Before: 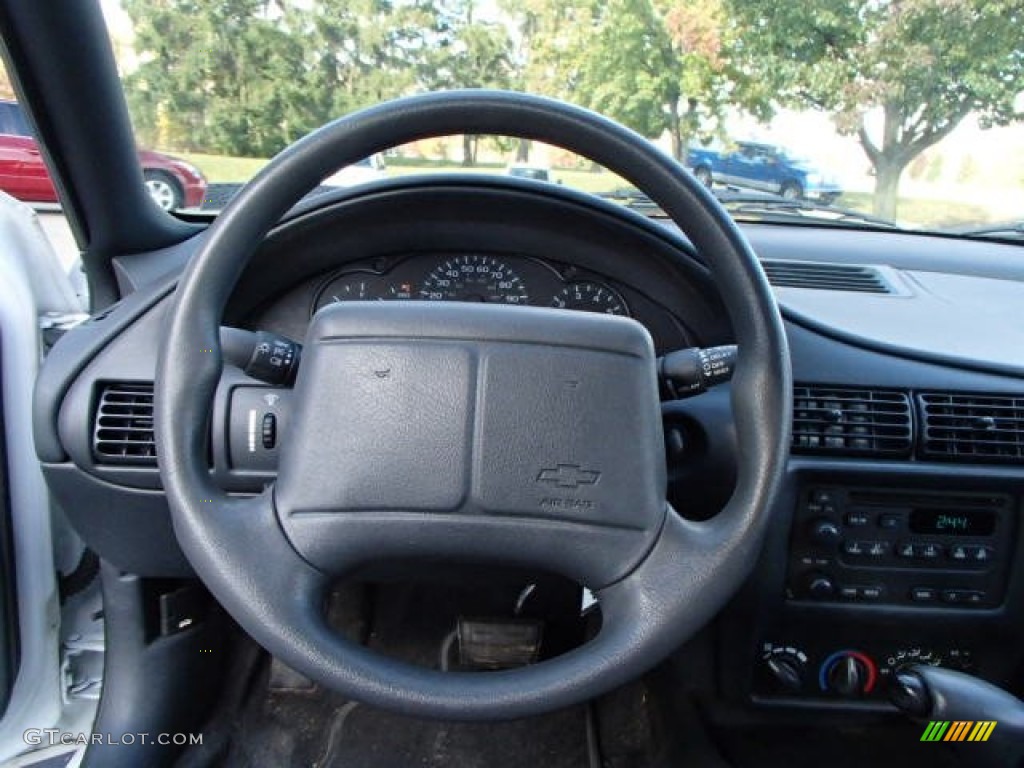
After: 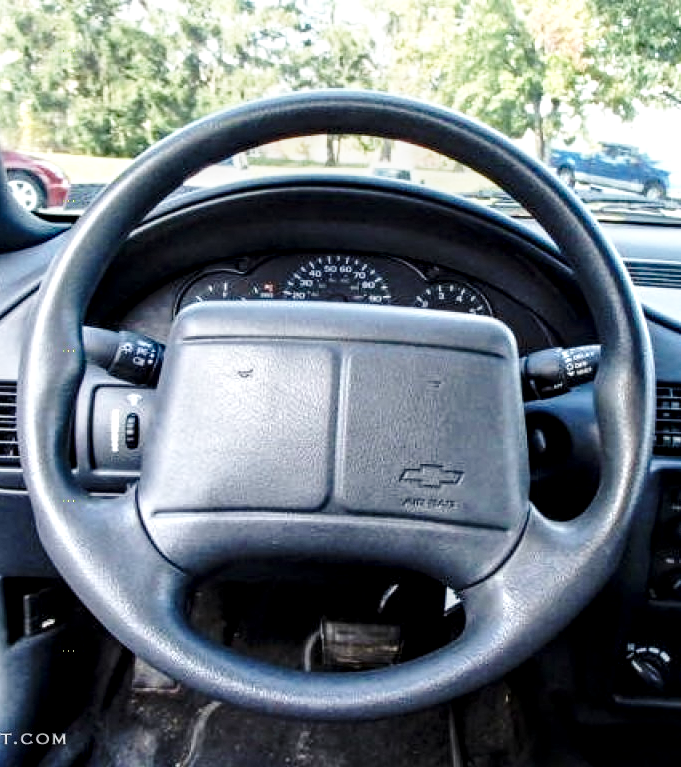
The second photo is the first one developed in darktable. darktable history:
base curve: curves: ch0 [(0, 0) (0.028, 0.03) (0.121, 0.232) (0.46, 0.748) (0.859, 0.968) (1, 1)], preserve colors none
crop and rotate: left 13.462%, right 19.957%
local contrast: detail 160%
